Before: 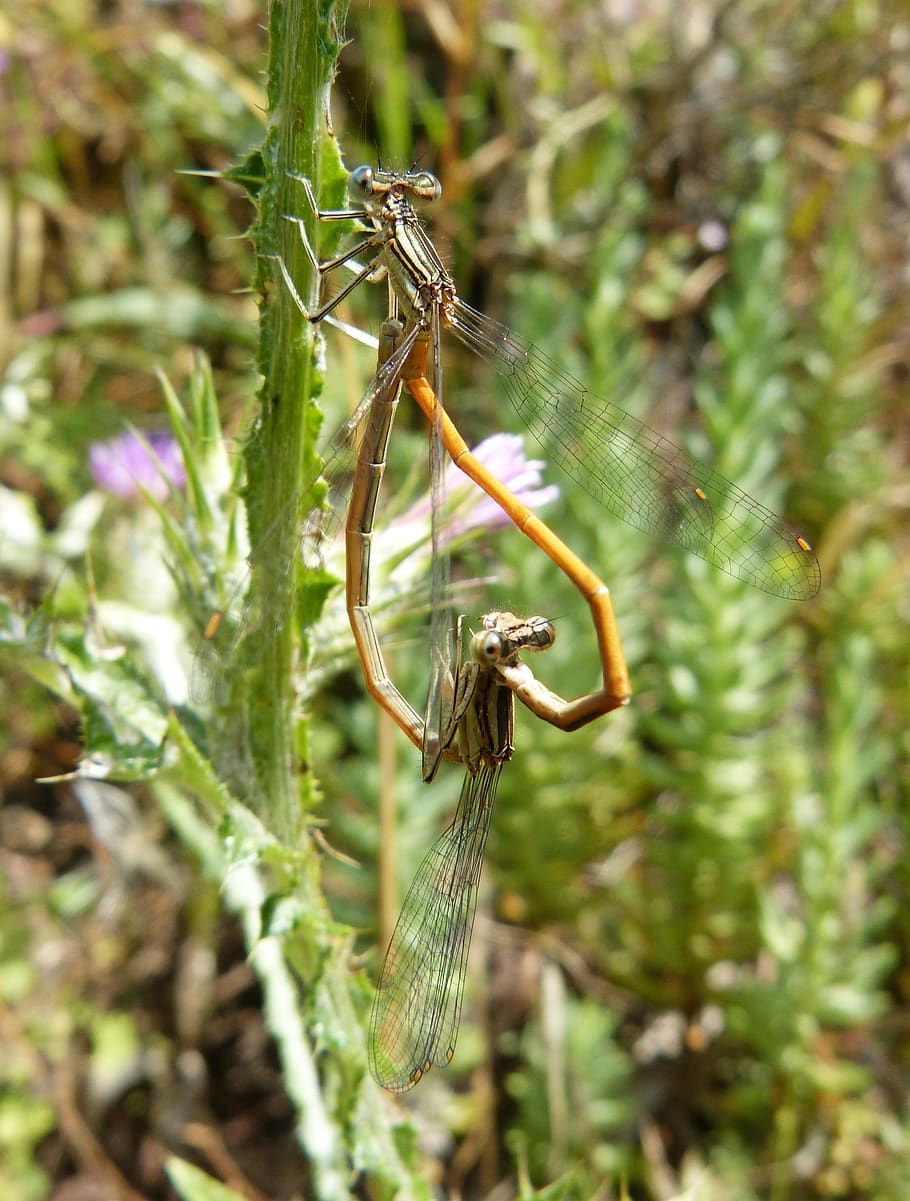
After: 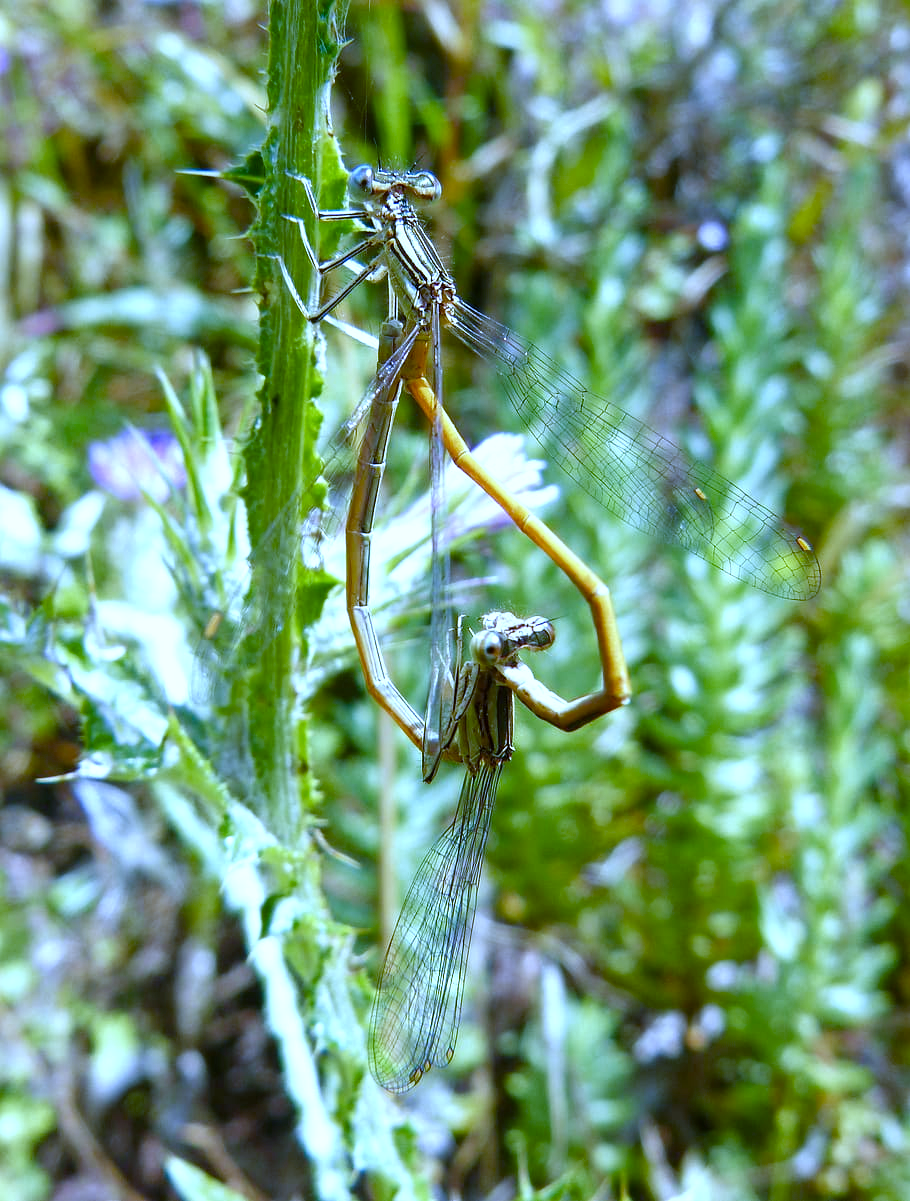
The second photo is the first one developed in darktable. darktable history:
white balance: red 0.766, blue 1.537
color balance rgb: perceptual saturation grading › global saturation 25%, perceptual saturation grading › highlights -50%, perceptual saturation grading › shadows 30%, perceptual brilliance grading › global brilliance 12%, global vibrance 20%
